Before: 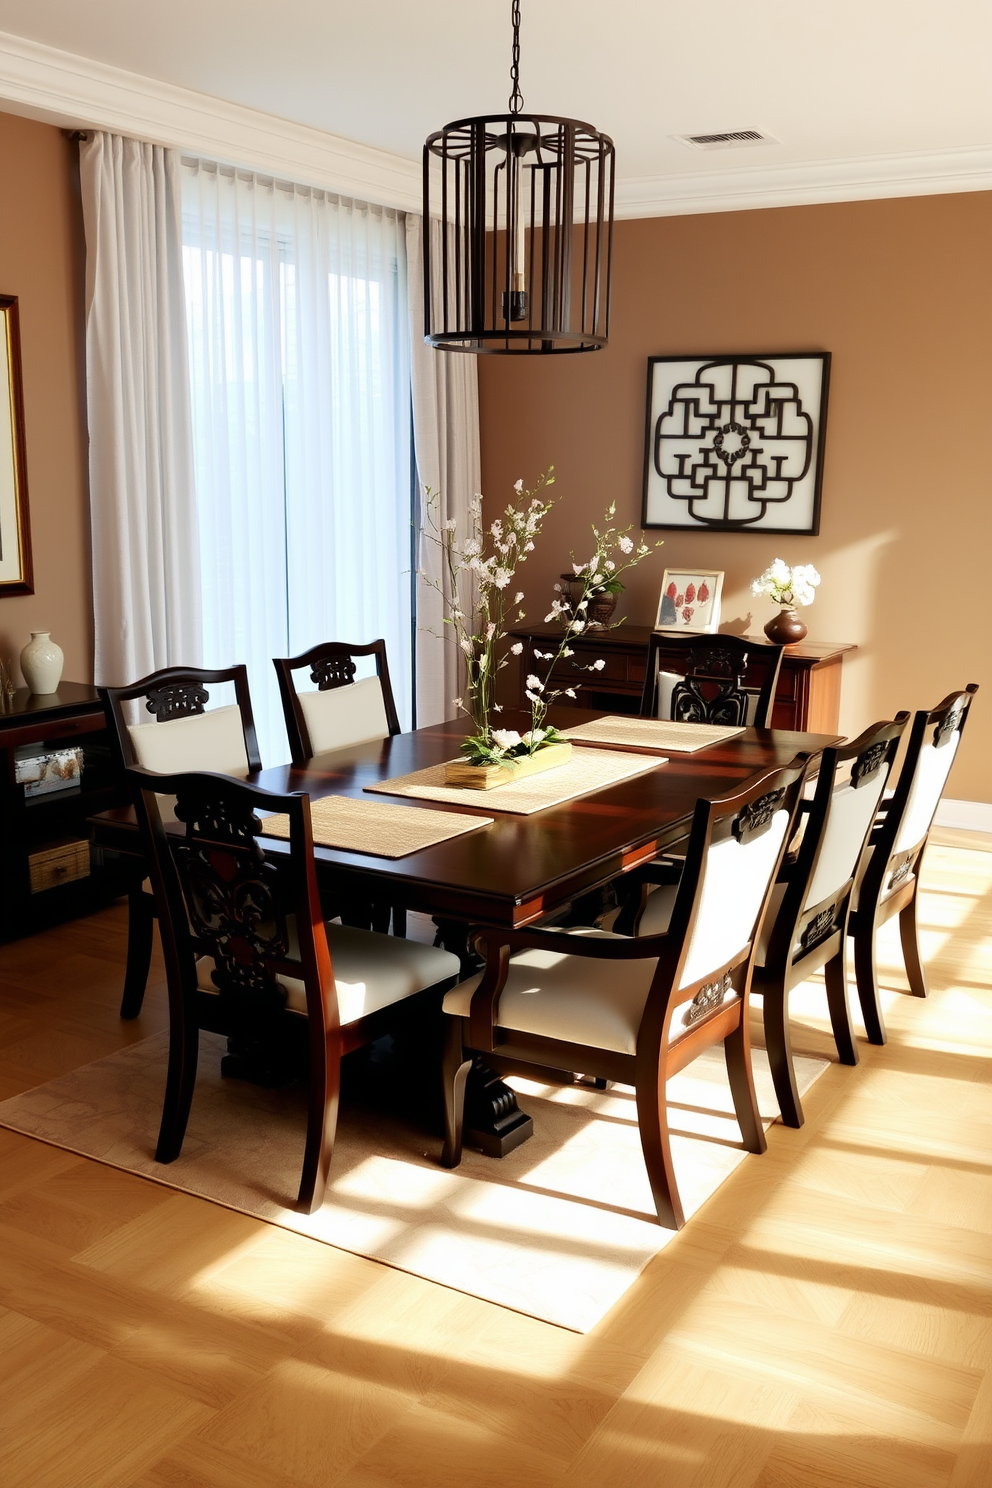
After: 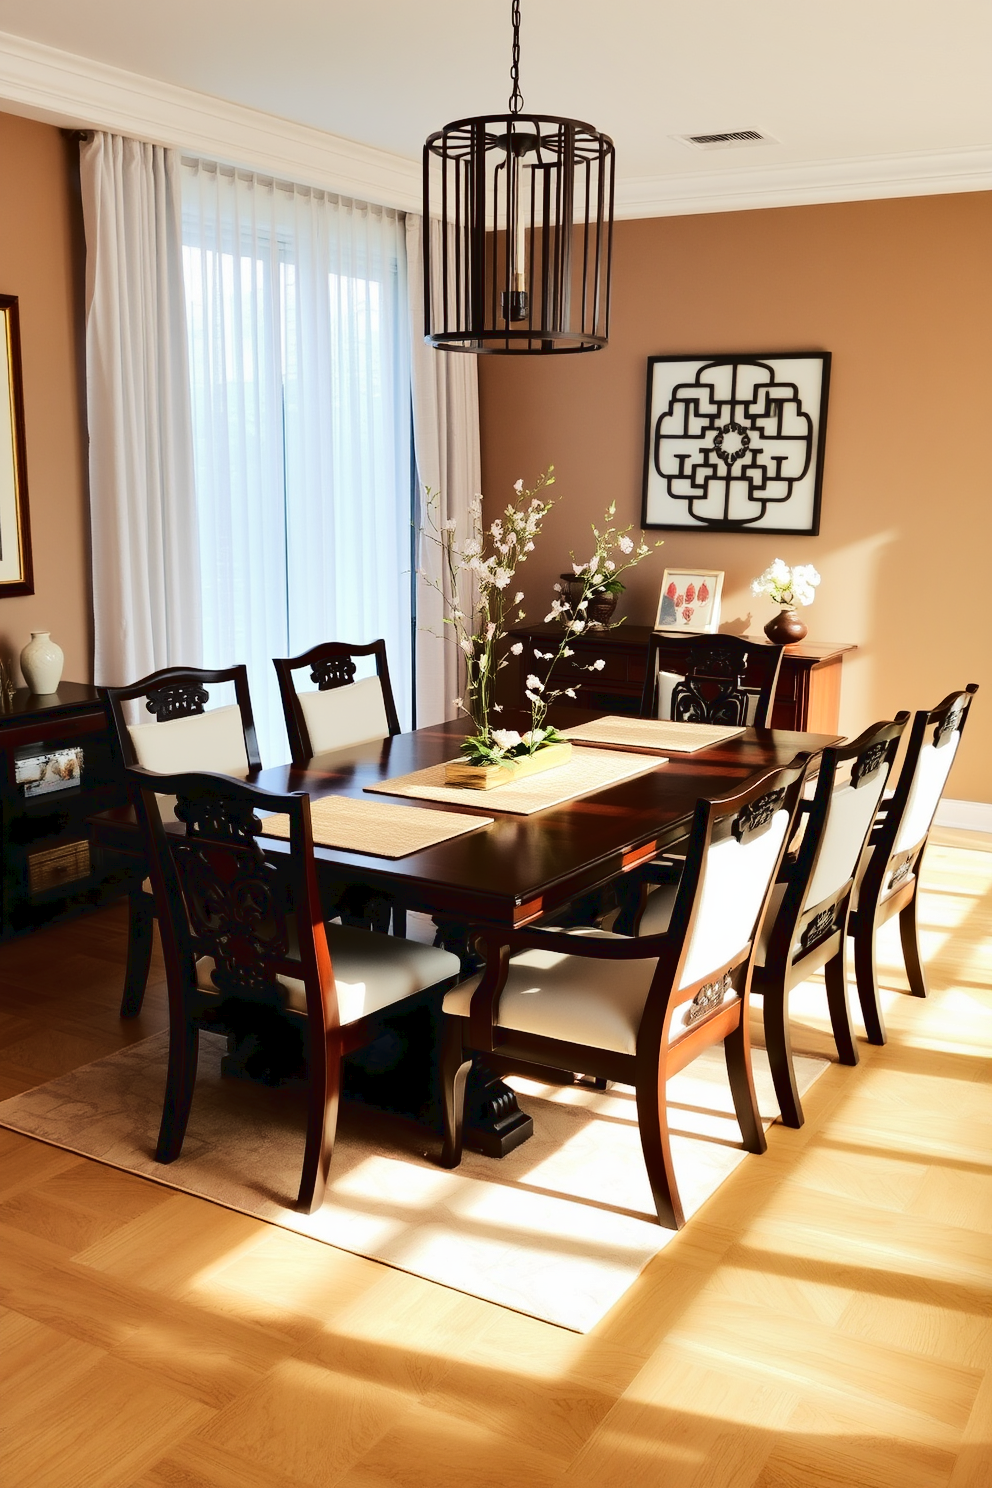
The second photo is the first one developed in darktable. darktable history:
tone curve: curves: ch0 [(0, 0) (0.003, 0.031) (0.011, 0.033) (0.025, 0.038) (0.044, 0.049) (0.069, 0.059) (0.1, 0.071) (0.136, 0.093) (0.177, 0.142) (0.224, 0.204) (0.277, 0.292) (0.335, 0.387) (0.399, 0.484) (0.468, 0.567) (0.543, 0.643) (0.623, 0.712) (0.709, 0.776) (0.801, 0.837) (0.898, 0.903) (1, 1)]
shadows and highlights: shadows 22.45, highlights -48.7, soften with gaussian
